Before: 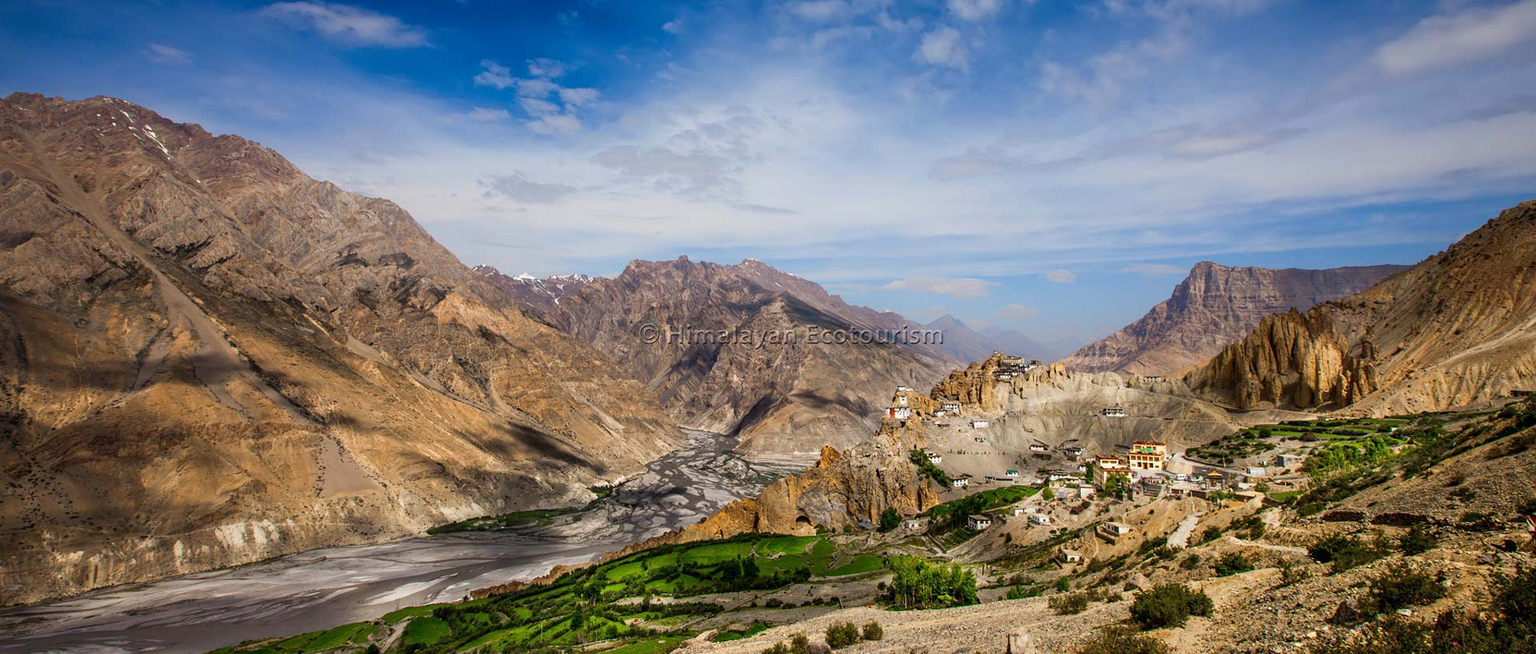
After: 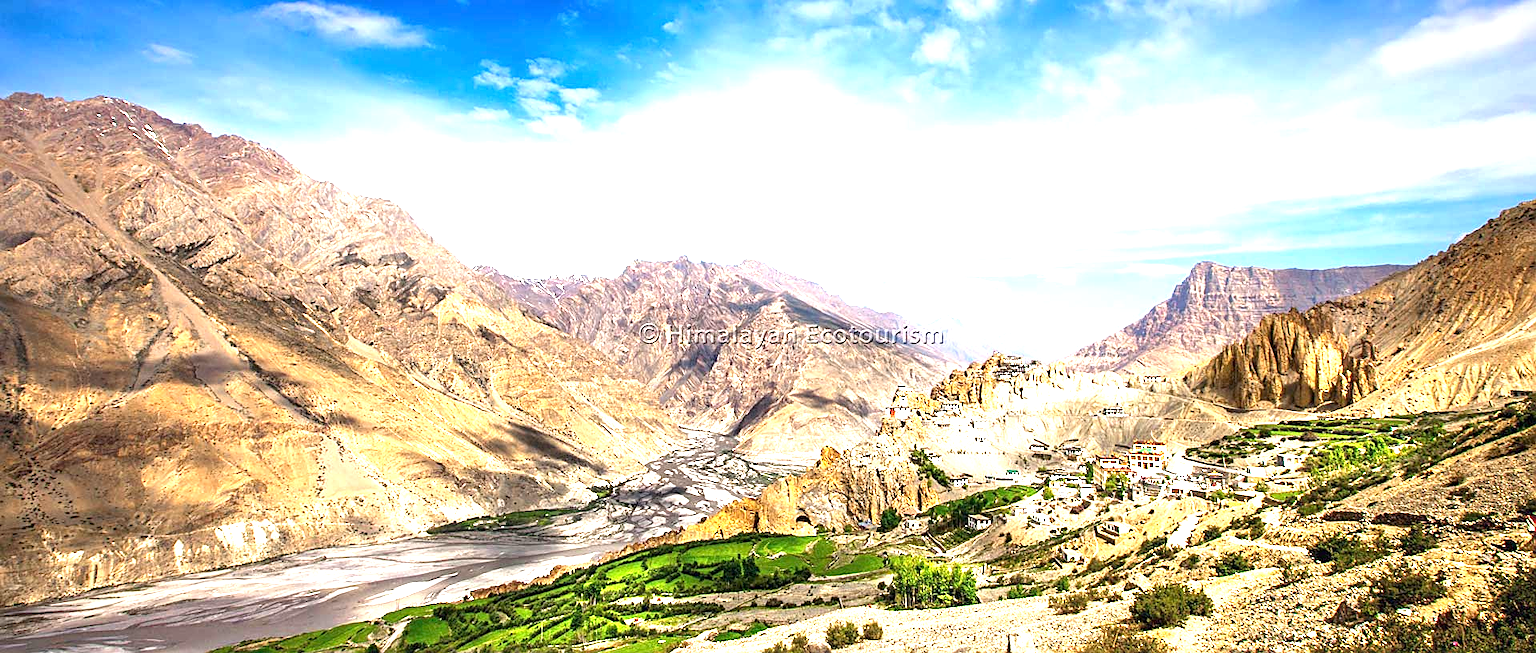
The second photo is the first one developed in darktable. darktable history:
exposure: black level correction 0, exposure 1.9 EV, compensate highlight preservation false
sharpen: on, module defaults
